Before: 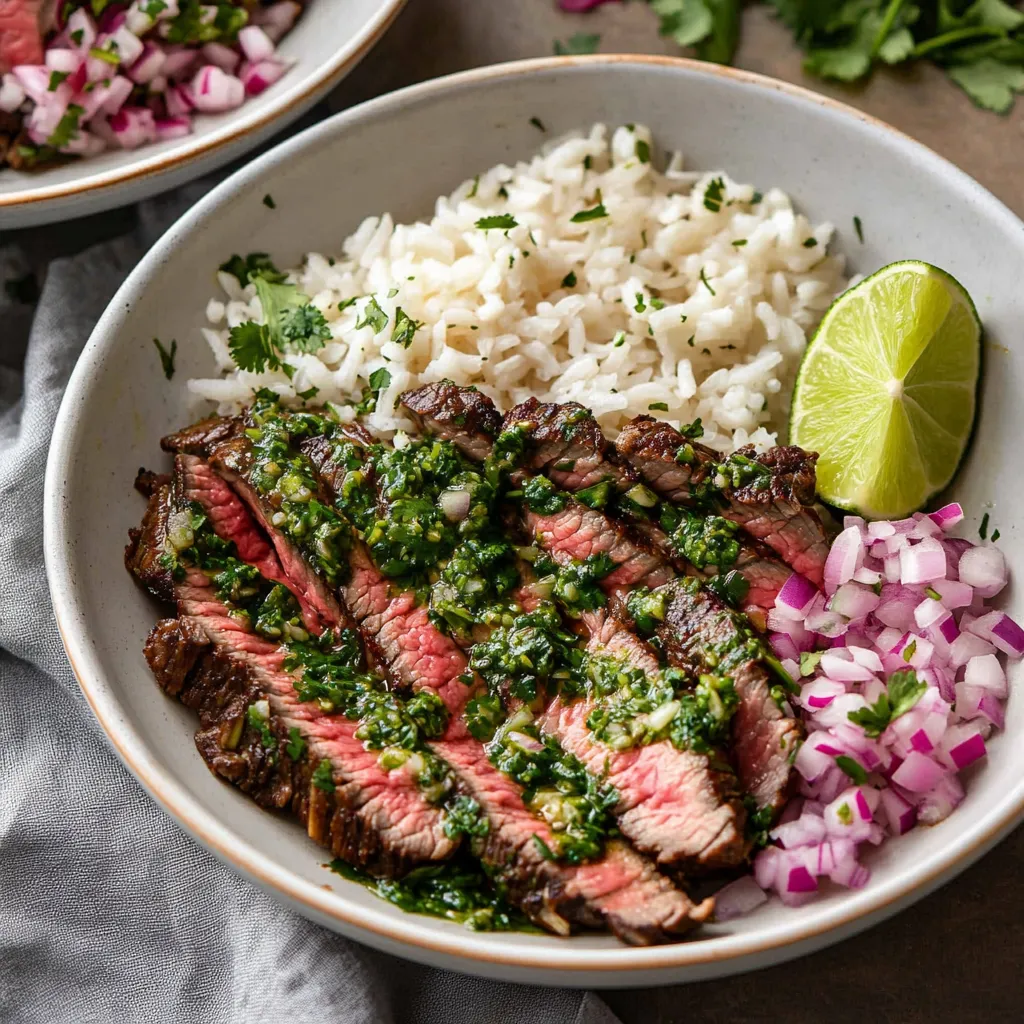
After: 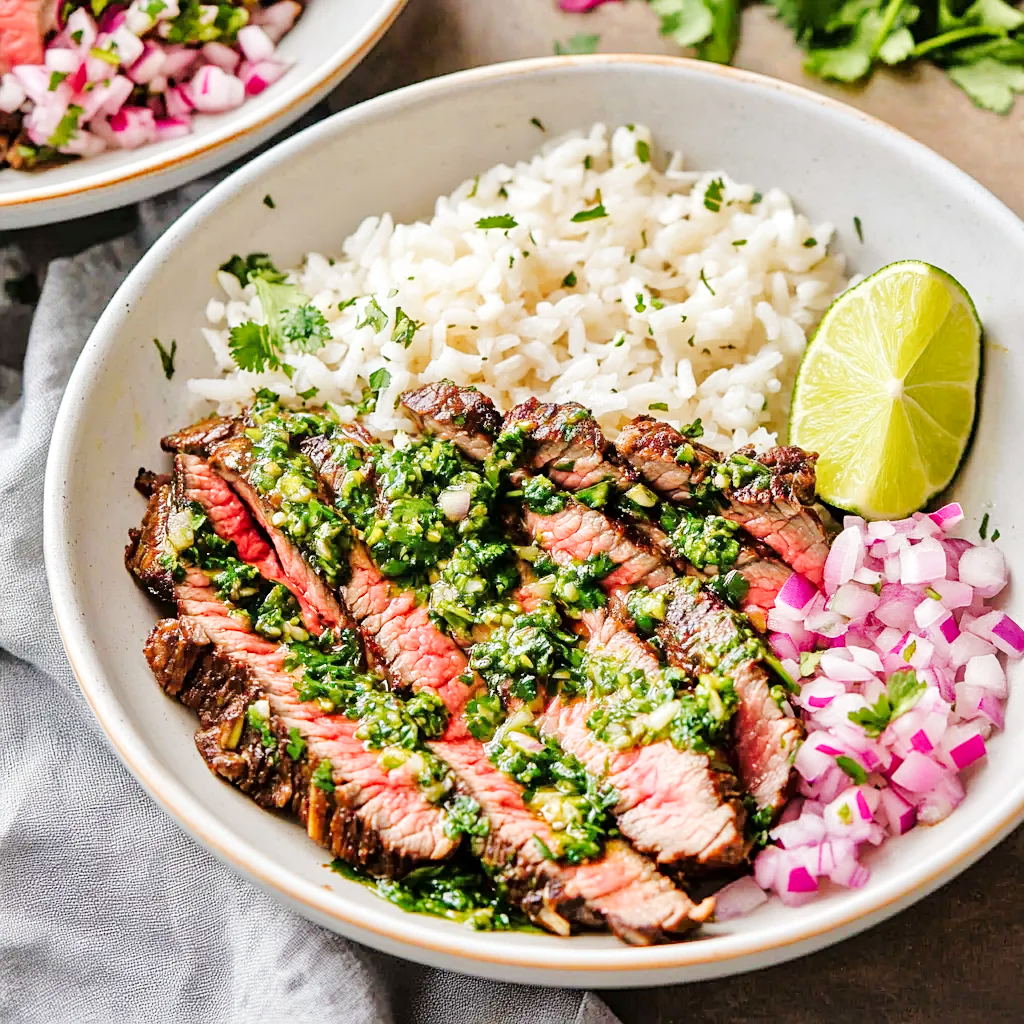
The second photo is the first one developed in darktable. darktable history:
tone equalizer: -7 EV 0.15 EV, -6 EV 0.6 EV, -5 EV 1.15 EV, -4 EV 1.33 EV, -3 EV 1.15 EV, -2 EV 0.6 EV, -1 EV 0.15 EV, mask exposure compensation -0.5 EV
tone curve: curves: ch0 [(0, 0) (0.003, 0.003) (0.011, 0.014) (0.025, 0.033) (0.044, 0.06) (0.069, 0.096) (0.1, 0.132) (0.136, 0.174) (0.177, 0.226) (0.224, 0.282) (0.277, 0.352) (0.335, 0.435) (0.399, 0.524) (0.468, 0.615) (0.543, 0.695) (0.623, 0.771) (0.709, 0.835) (0.801, 0.894) (0.898, 0.944) (1, 1)], preserve colors none
sharpen: amount 0.2
